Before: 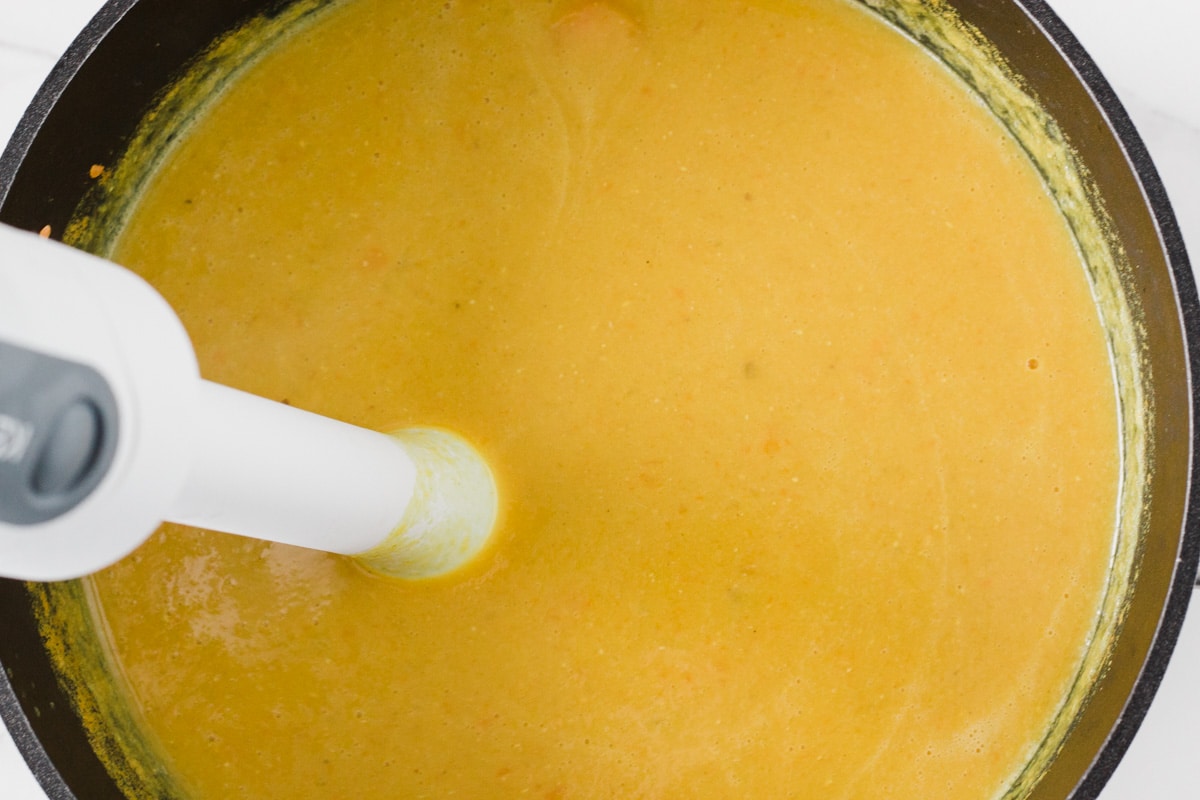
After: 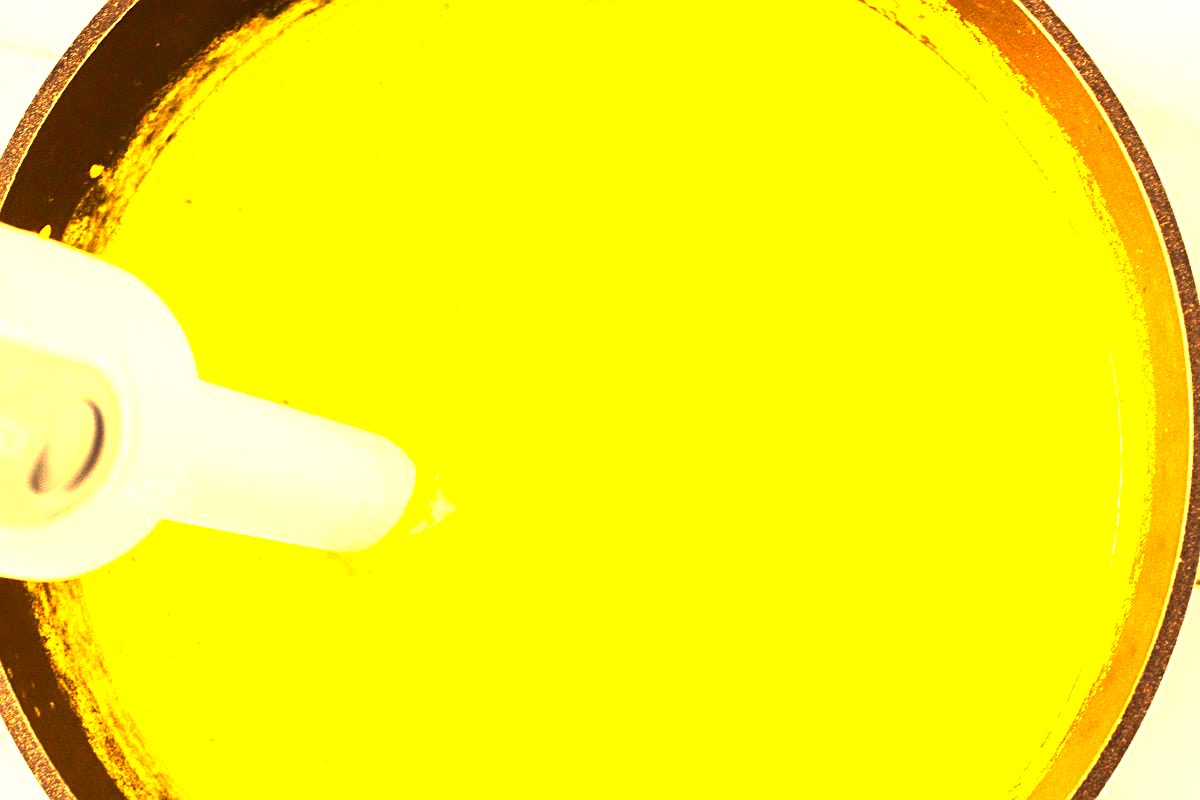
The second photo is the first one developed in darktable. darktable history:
white balance: red 1.467, blue 0.684
sharpen: amount 0.2
color balance rgb: perceptual saturation grading › global saturation 25%, perceptual brilliance grading › global brilliance 35%, perceptual brilliance grading › highlights 50%, perceptual brilliance grading › mid-tones 60%, perceptual brilliance grading › shadows 35%, global vibrance 20%
